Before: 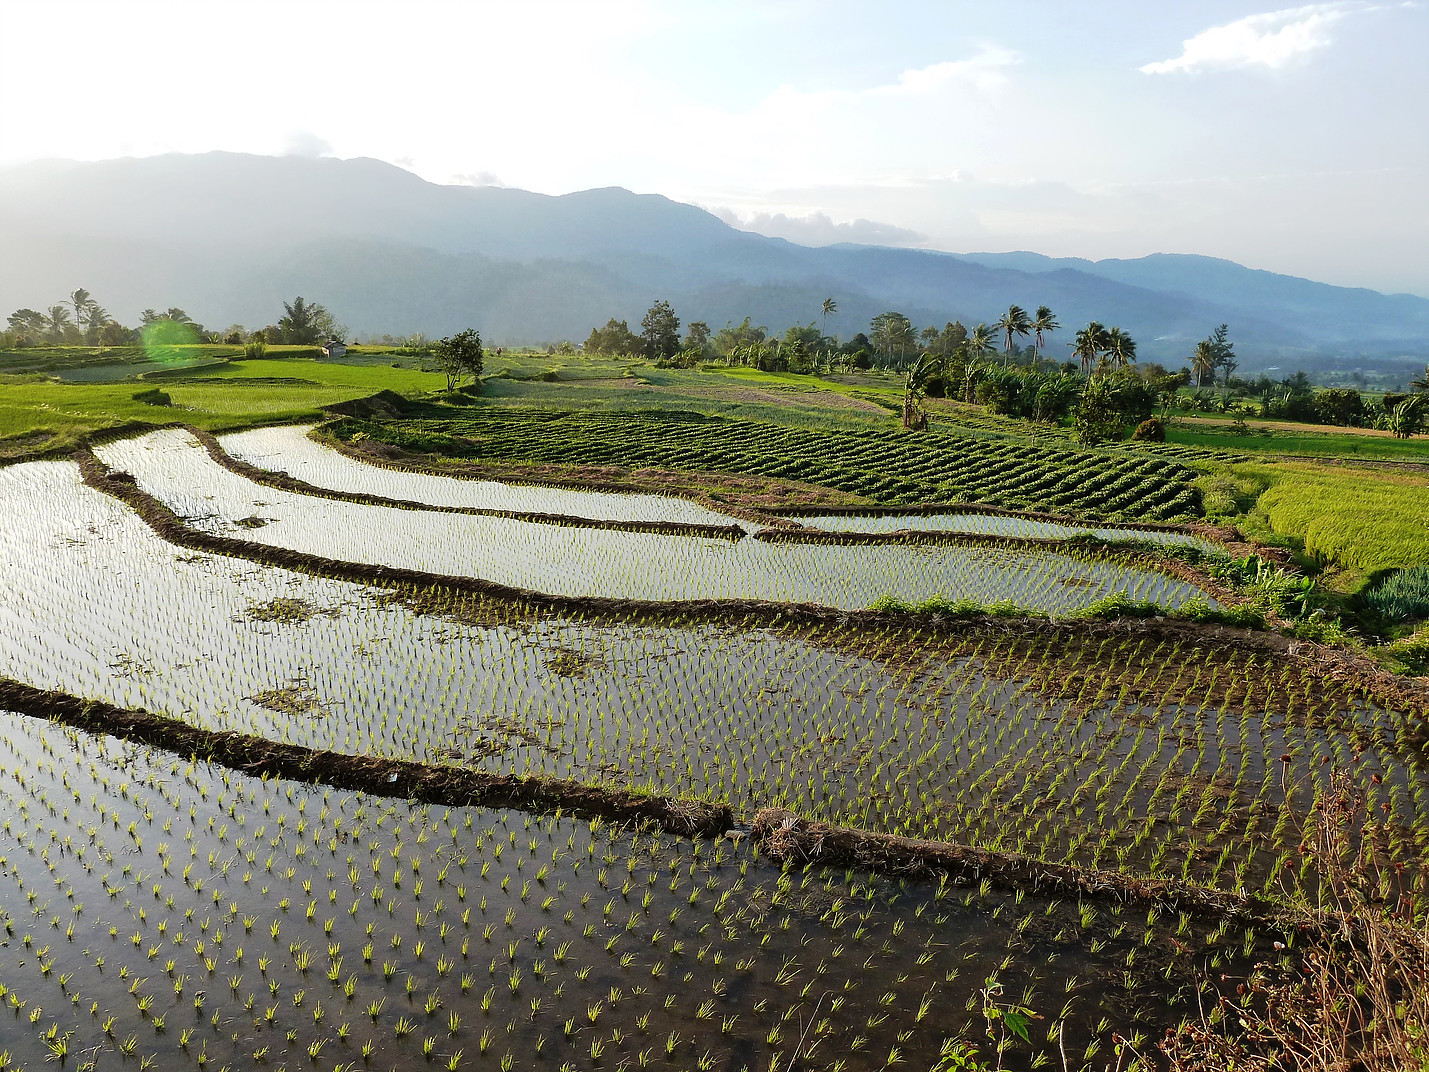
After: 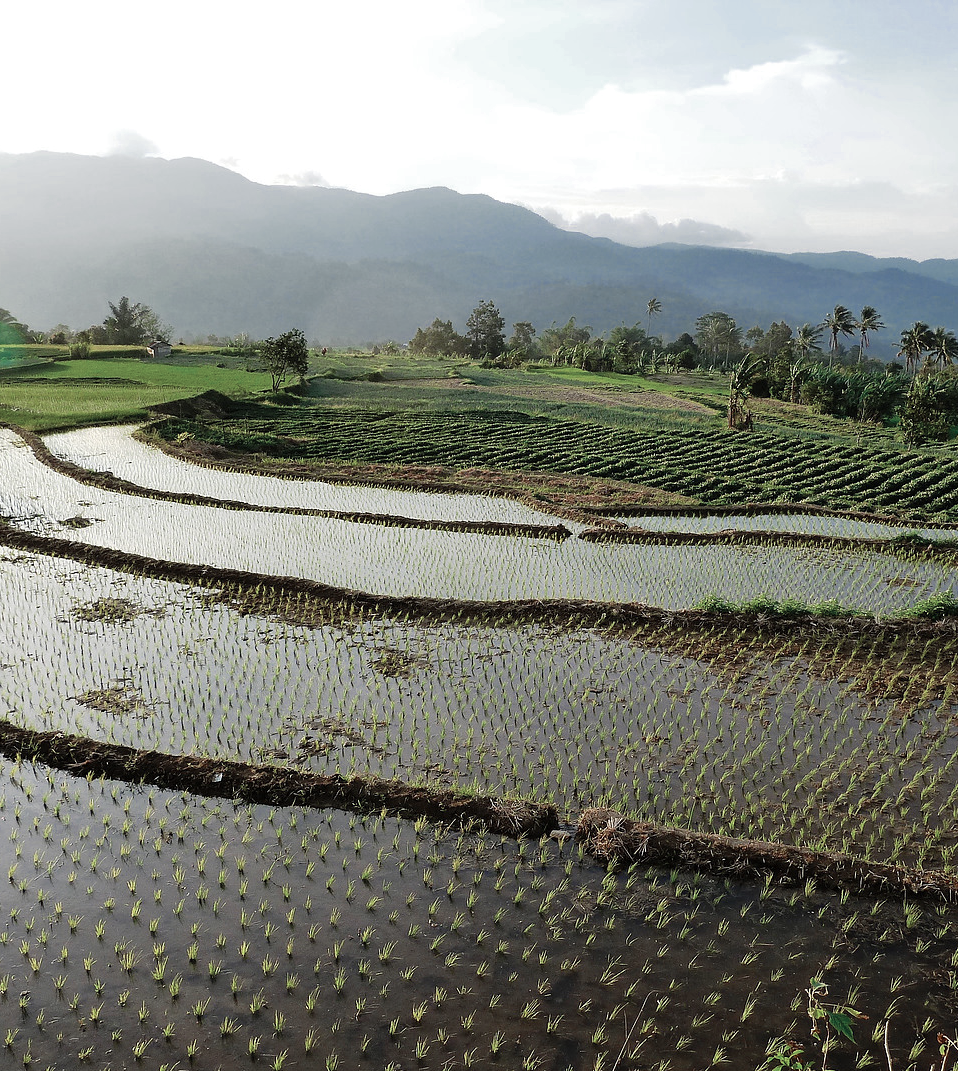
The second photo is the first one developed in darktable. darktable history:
color zones: curves: ch0 [(0, 0.5) (0.125, 0.4) (0.25, 0.5) (0.375, 0.4) (0.5, 0.4) (0.625, 0.35) (0.75, 0.35) (0.875, 0.5)]; ch1 [(0, 0.35) (0.125, 0.45) (0.25, 0.35) (0.375, 0.35) (0.5, 0.35) (0.625, 0.35) (0.75, 0.45) (0.875, 0.35)]; ch2 [(0, 0.6) (0.125, 0.5) (0.25, 0.5) (0.375, 0.6) (0.5, 0.6) (0.625, 0.5) (0.75, 0.5) (0.875, 0.5)], mix 33.02%
tone equalizer: edges refinement/feathering 500, mask exposure compensation -1.57 EV, preserve details no
crop and rotate: left 12.269%, right 20.673%
